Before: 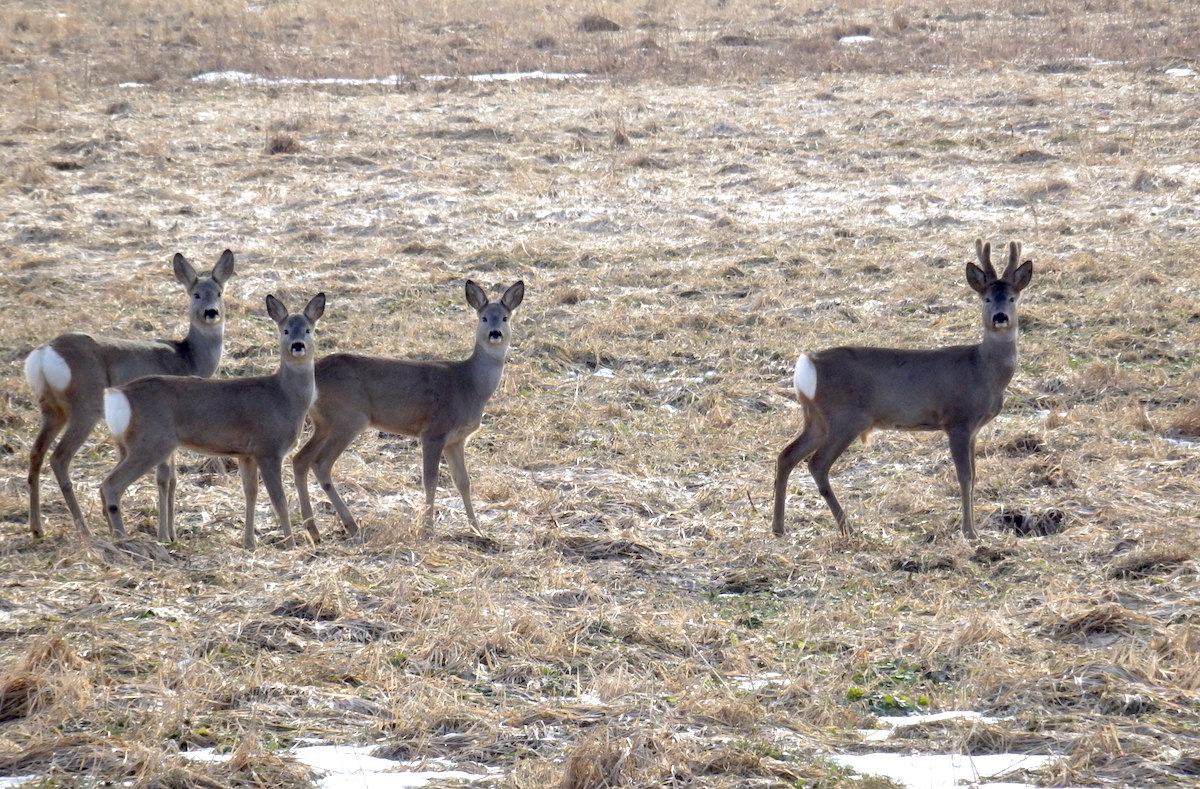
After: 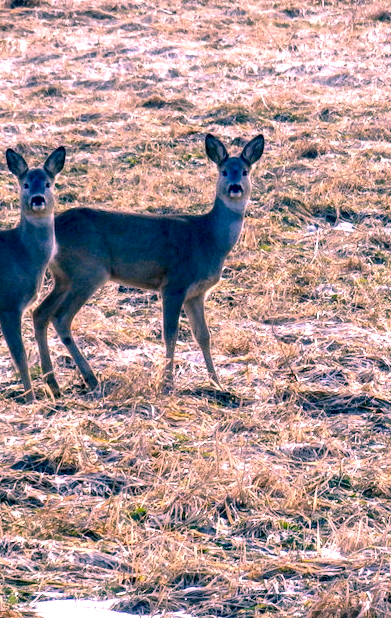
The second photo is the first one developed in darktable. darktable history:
crop and rotate: left 21.697%, top 18.614%, right 45.637%, bottom 2.968%
color correction: highlights a* 16.64, highlights b* 0.219, shadows a* -15.35, shadows b* -14.54, saturation 1.55
contrast brightness saturation: contrast 0.13, brightness -0.046, saturation 0.157
local contrast: highlights 60%, shadows 64%, detail 160%
